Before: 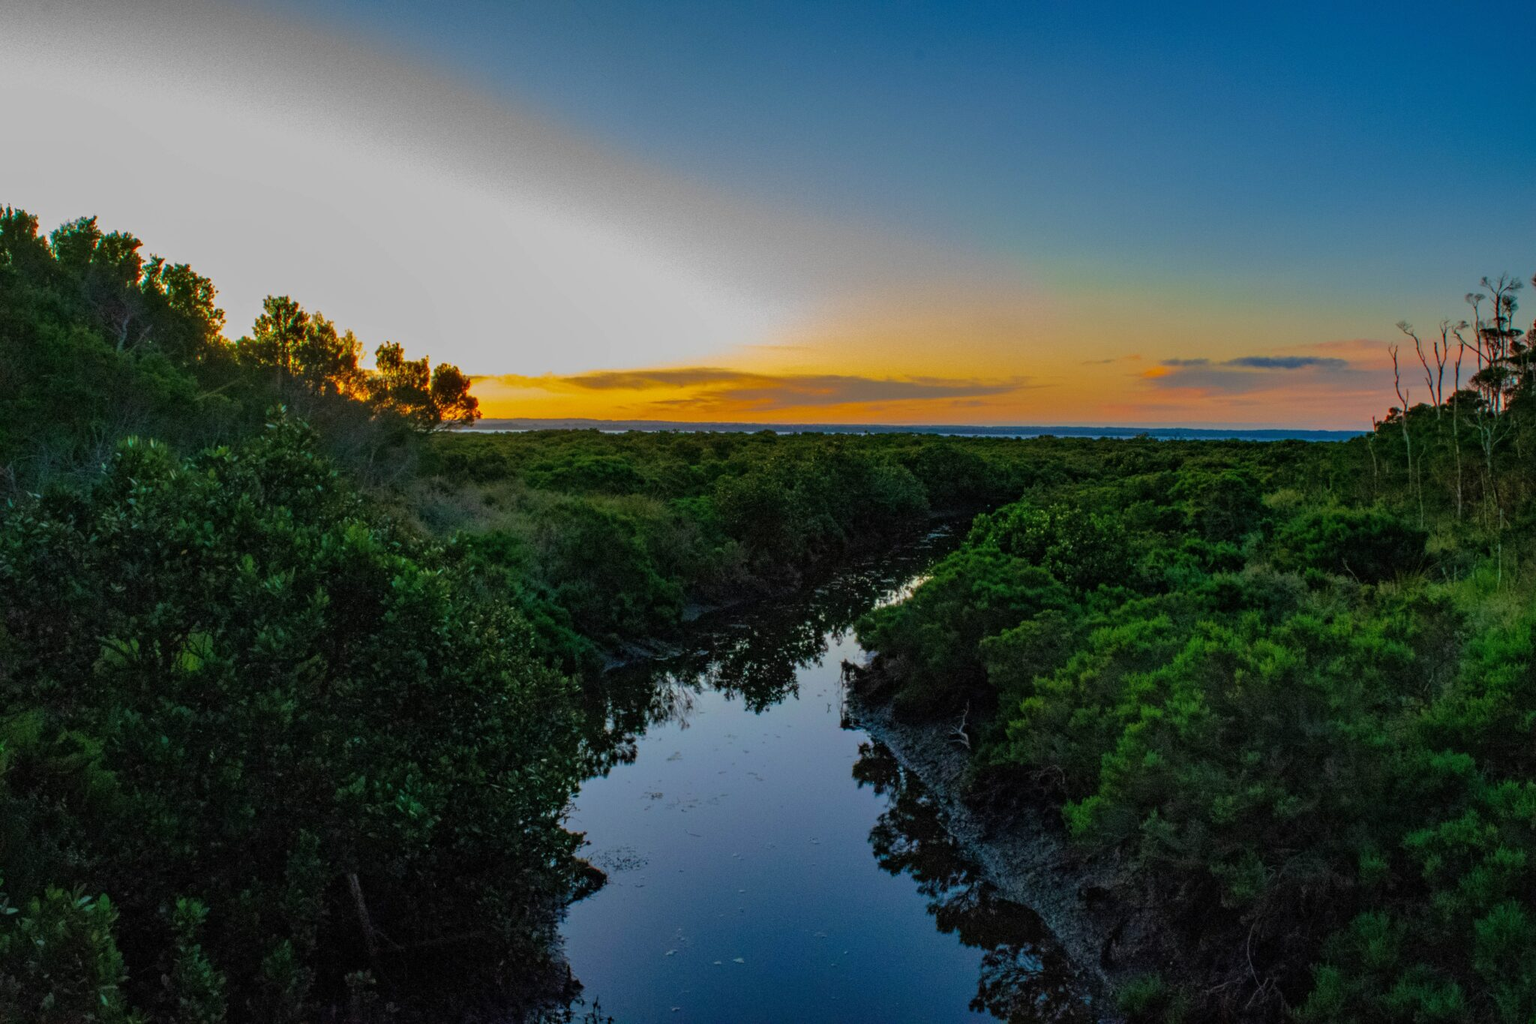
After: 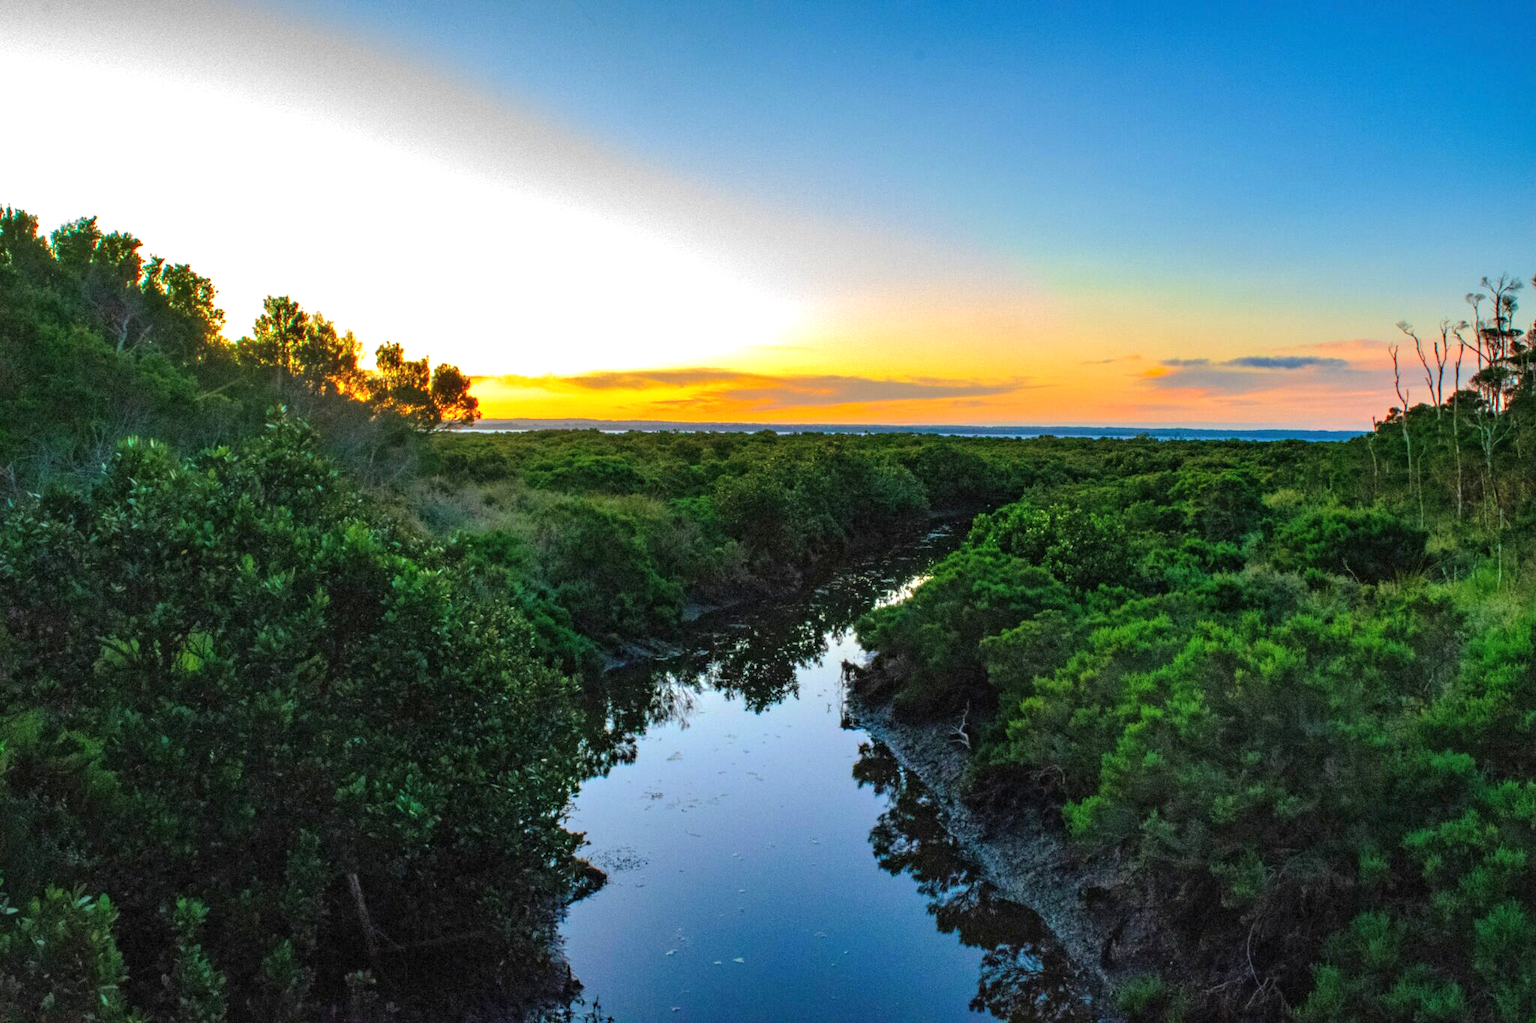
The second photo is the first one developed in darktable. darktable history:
exposure: black level correction 0, exposure 1.194 EV, compensate highlight preservation false
